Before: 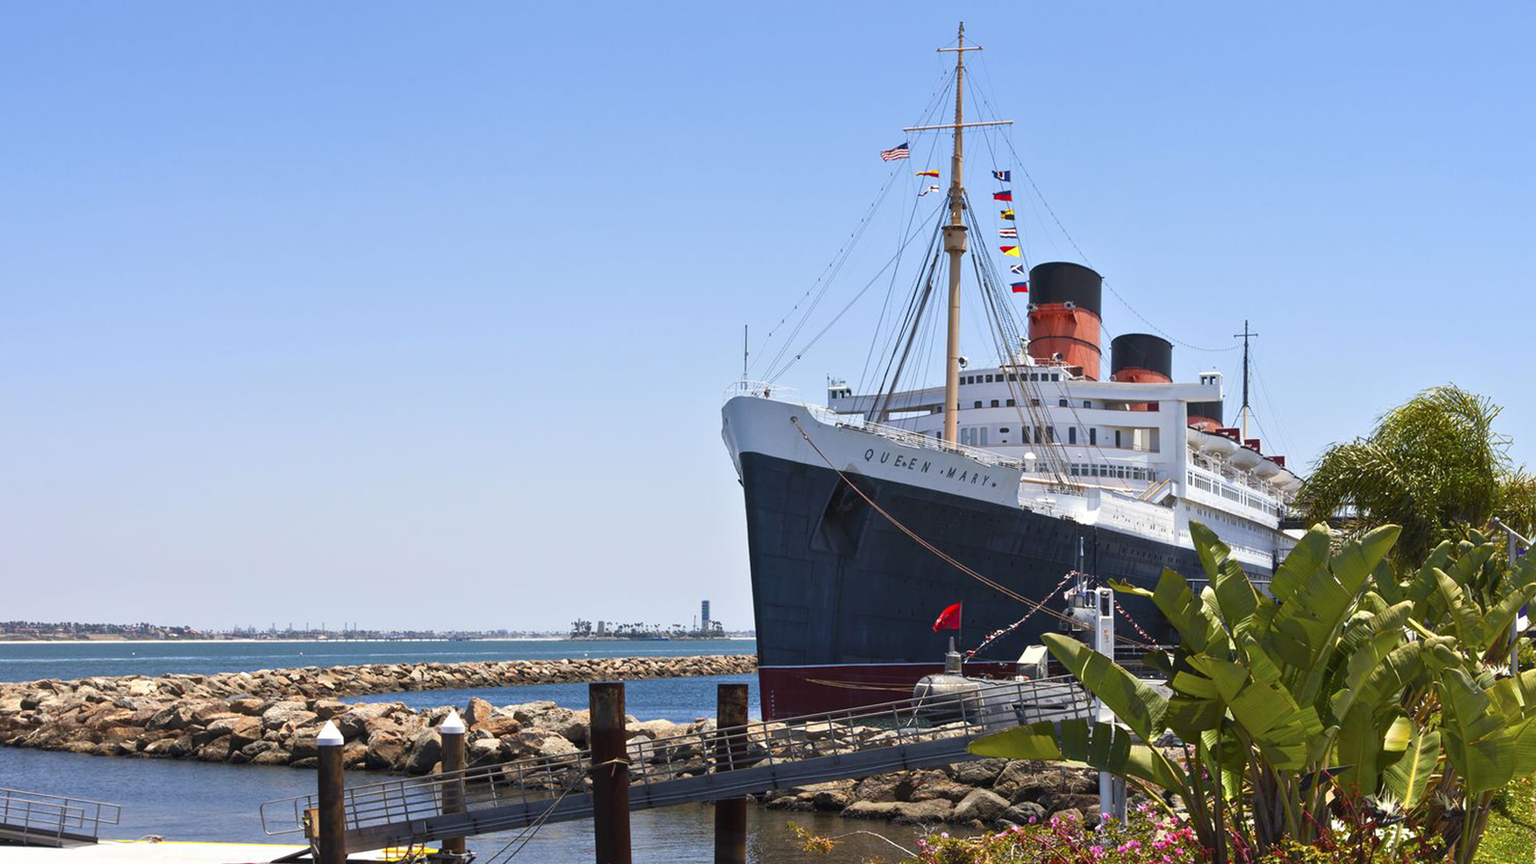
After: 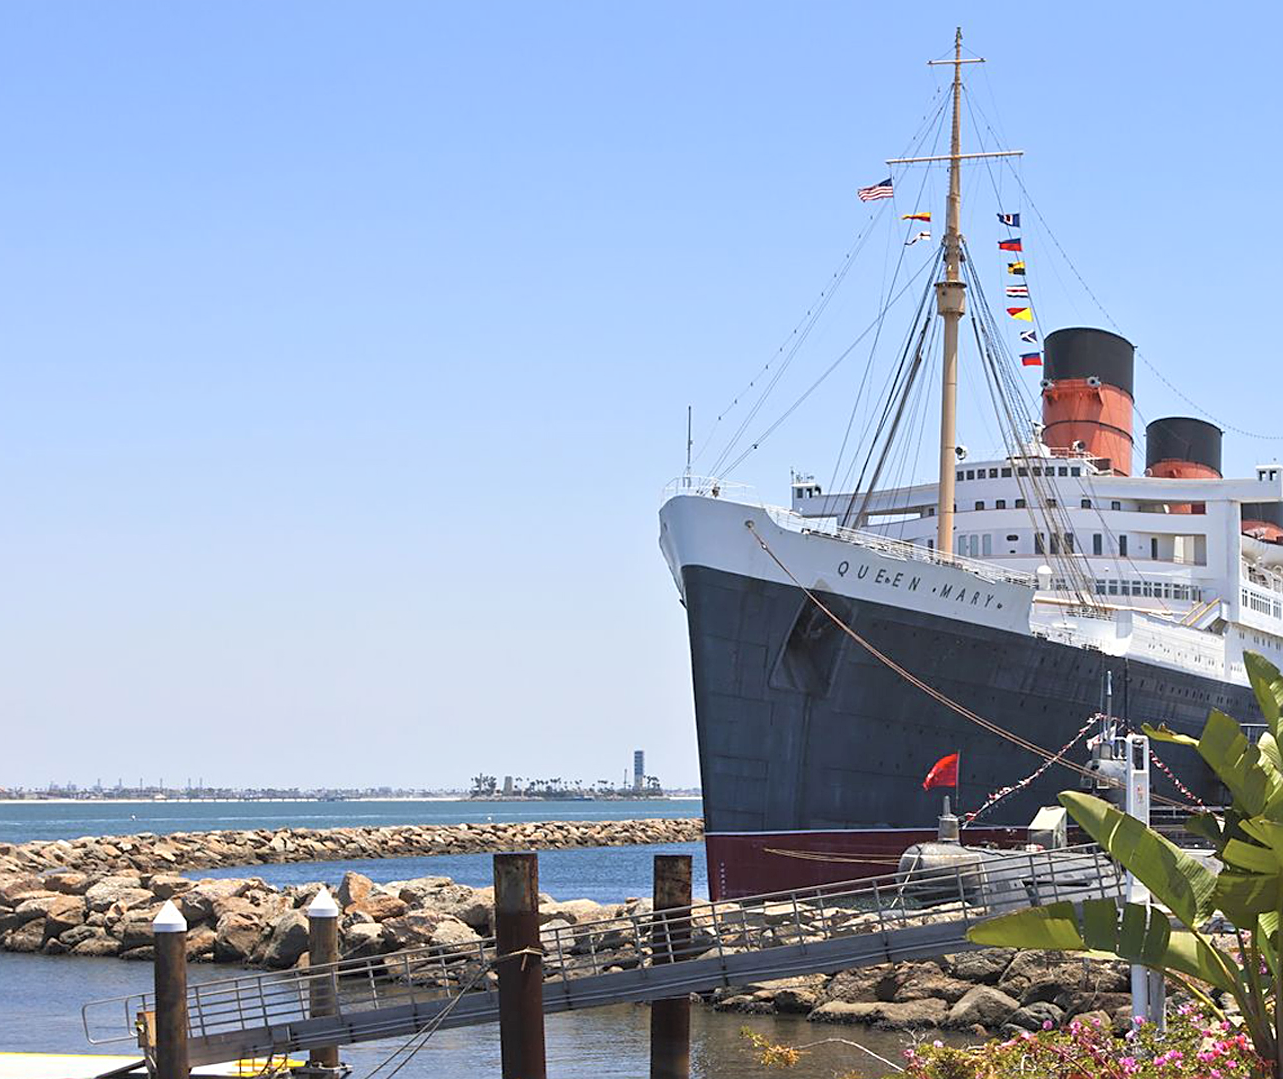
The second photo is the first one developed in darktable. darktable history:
crop and rotate: left 12.685%, right 20.444%
contrast brightness saturation: brightness 0.151
sharpen: on, module defaults
